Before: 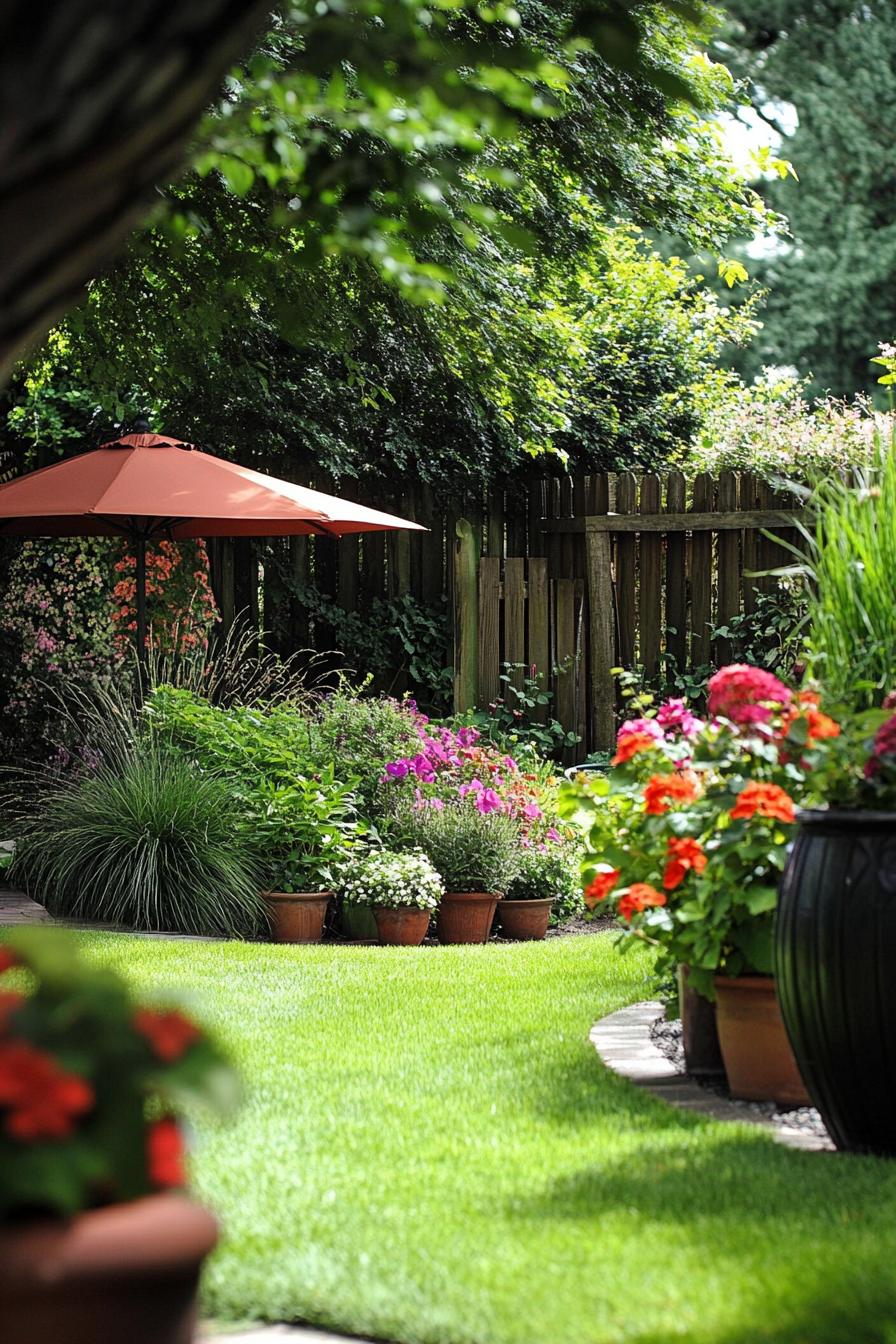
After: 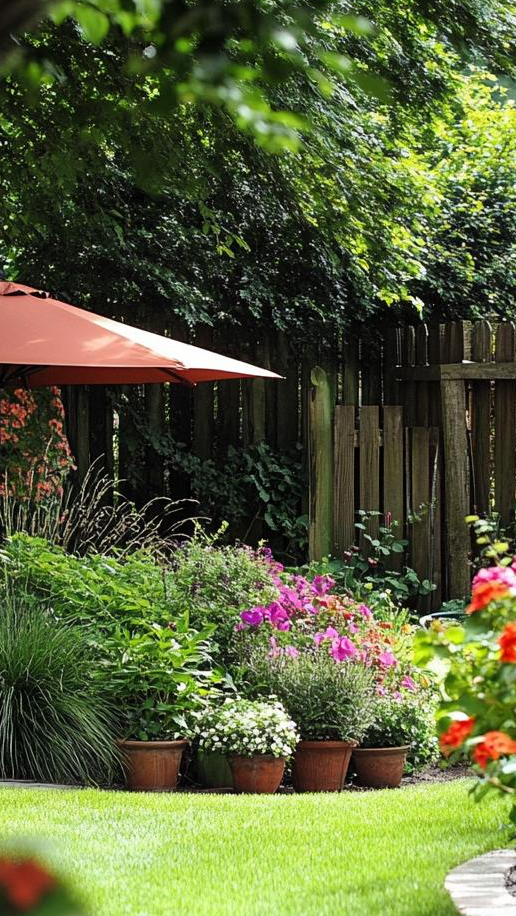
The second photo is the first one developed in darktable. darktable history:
crop: left 16.206%, top 11.36%, right 26.101%, bottom 20.456%
